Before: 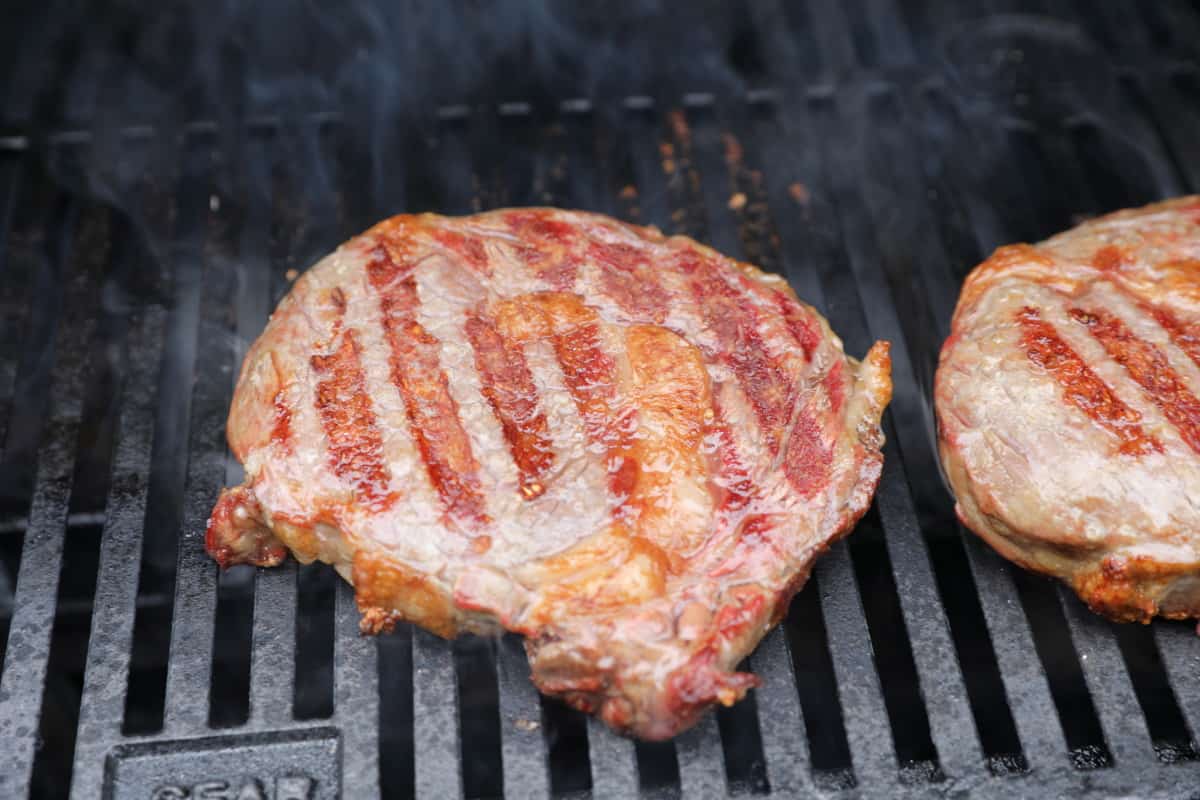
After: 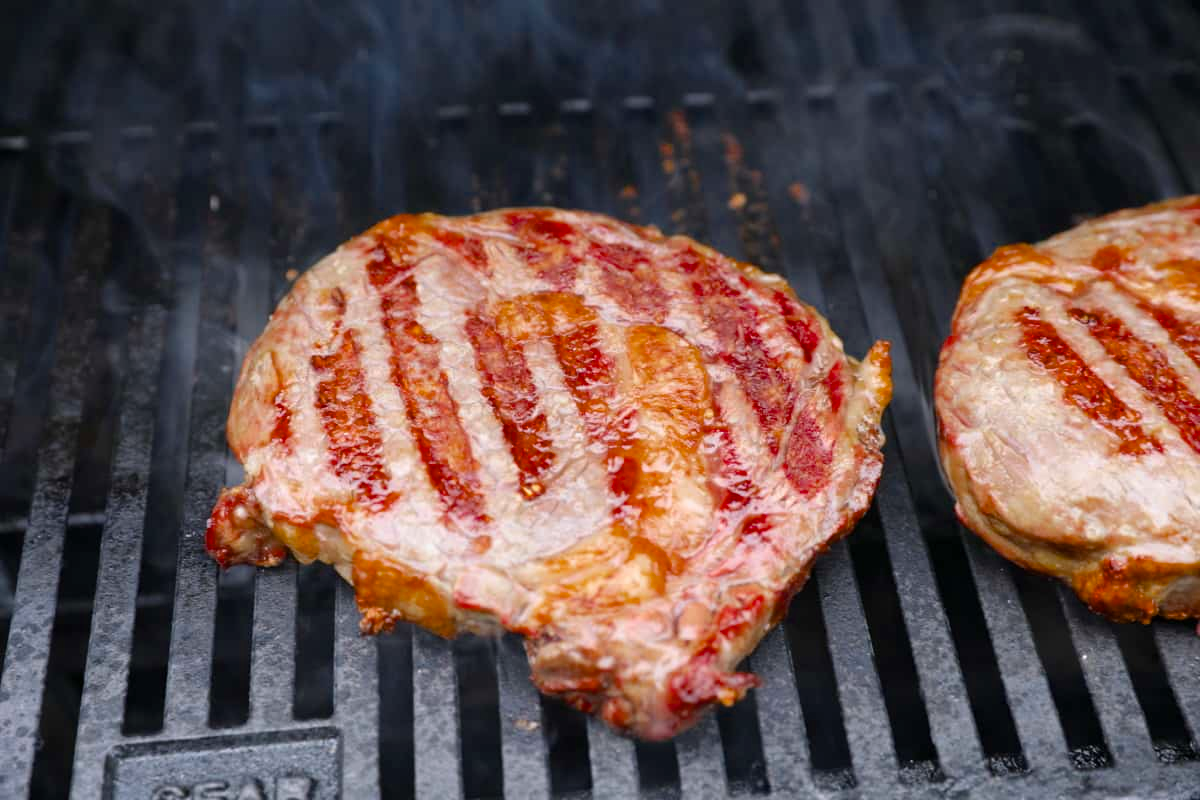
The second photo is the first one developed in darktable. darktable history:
color balance rgb: highlights gain › chroma 0.287%, highlights gain › hue 330.7°, perceptual saturation grading › global saturation 19.994%, global vibrance 1.1%, saturation formula JzAzBz (2021)
